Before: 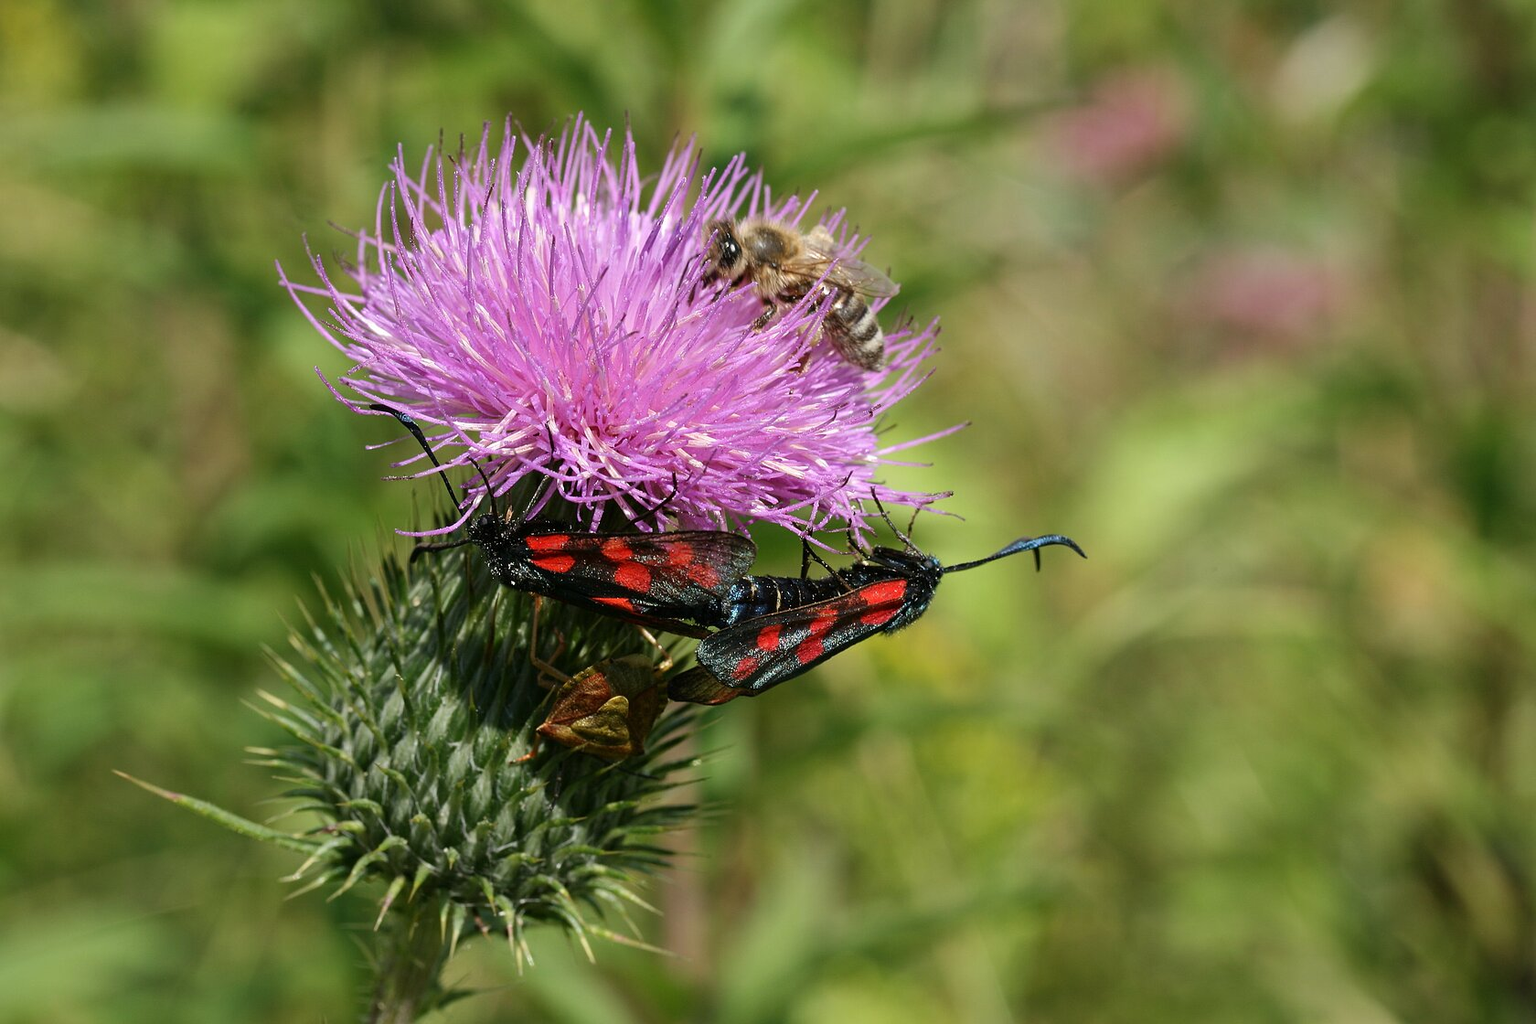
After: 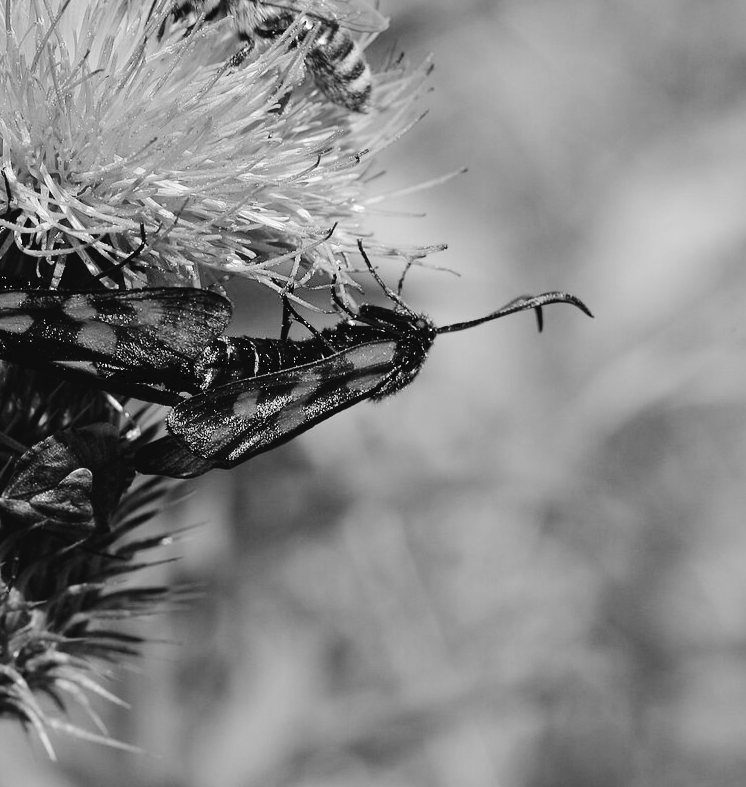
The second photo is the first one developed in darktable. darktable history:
monochrome: on, module defaults
base curve: curves: ch0 [(0, 0) (0.303, 0.277) (1, 1)]
tone curve: curves: ch0 [(0, 0) (0.003, 0.036) (0.011, 0.039) (0.025, 0.039) (0.044, 0.043) (0.069, 0.05) (0.1, 0.072) (0.136, 0.102) (0.177, 0.144) (0.224, 0.204) (0.277, 0.288) (0.335, 0.384) (0.399, 0.477) (0.468, 0.575) (0.543, 0.652) (0.623, 0.724) (0.709, 0.785) (0.801, 0.851) (0.898, 0.915) (1, 1)], preserve colors none
crop: left 35.432%, top 26.233%, right 20.145%, bottom 3.432%
